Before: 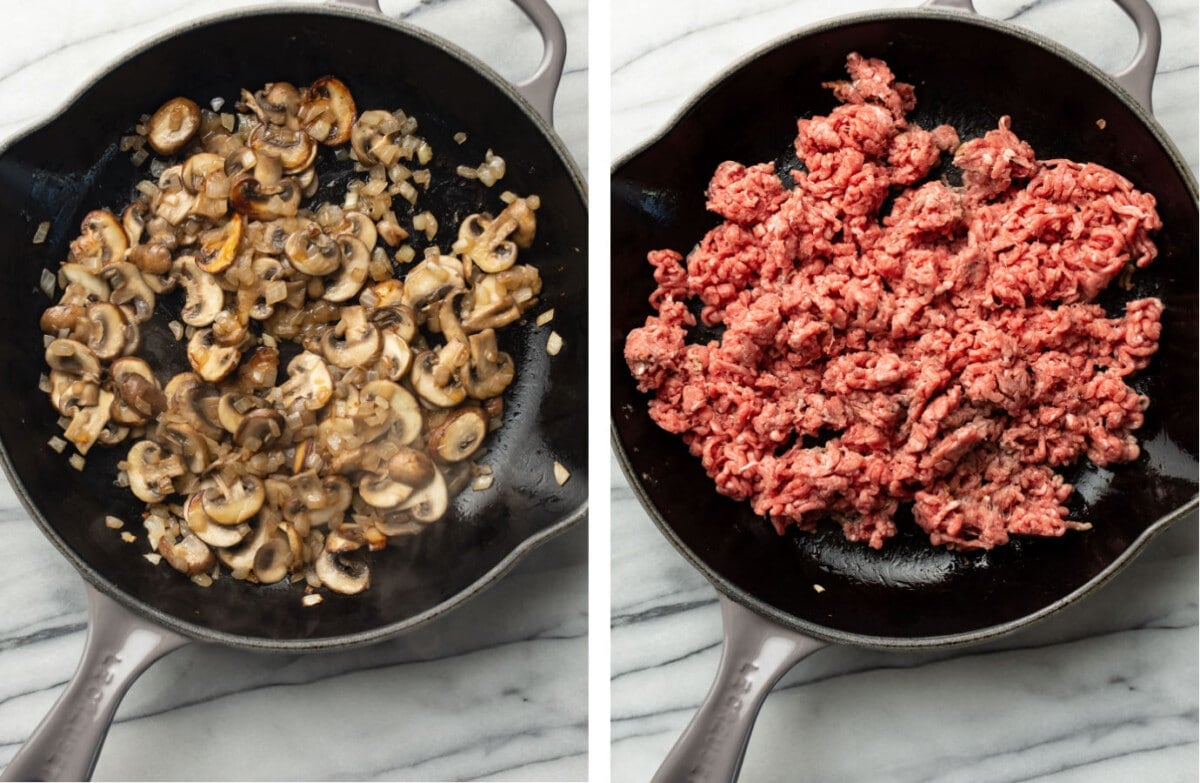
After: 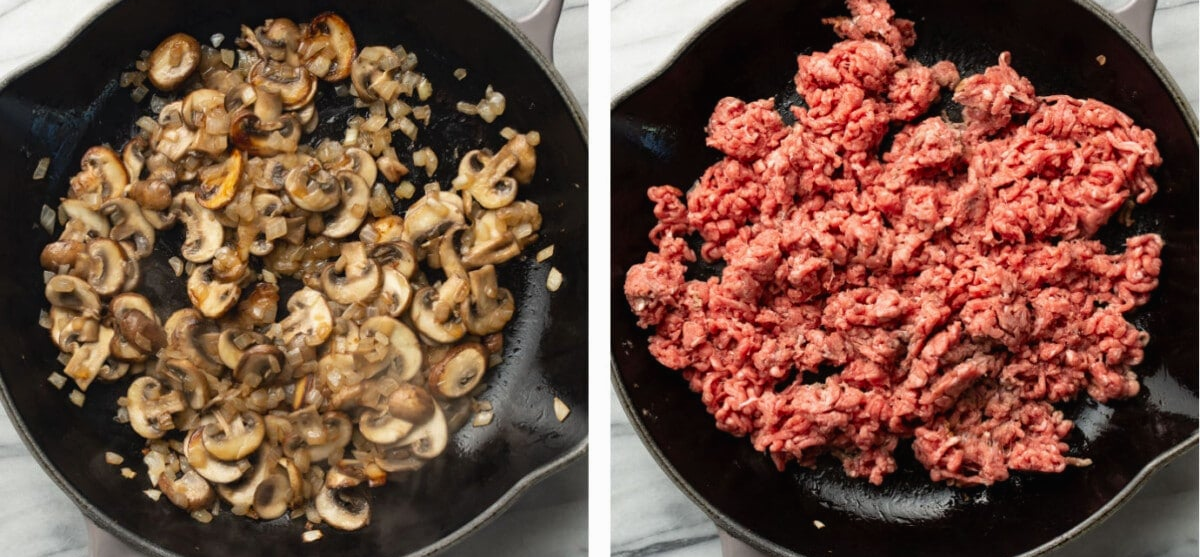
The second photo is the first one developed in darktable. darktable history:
crop and rotate: top 8.298%, bottom 20.53%
contrast brightness saturation: contrast -0.021, brightness -0.013, saturation 0.035
